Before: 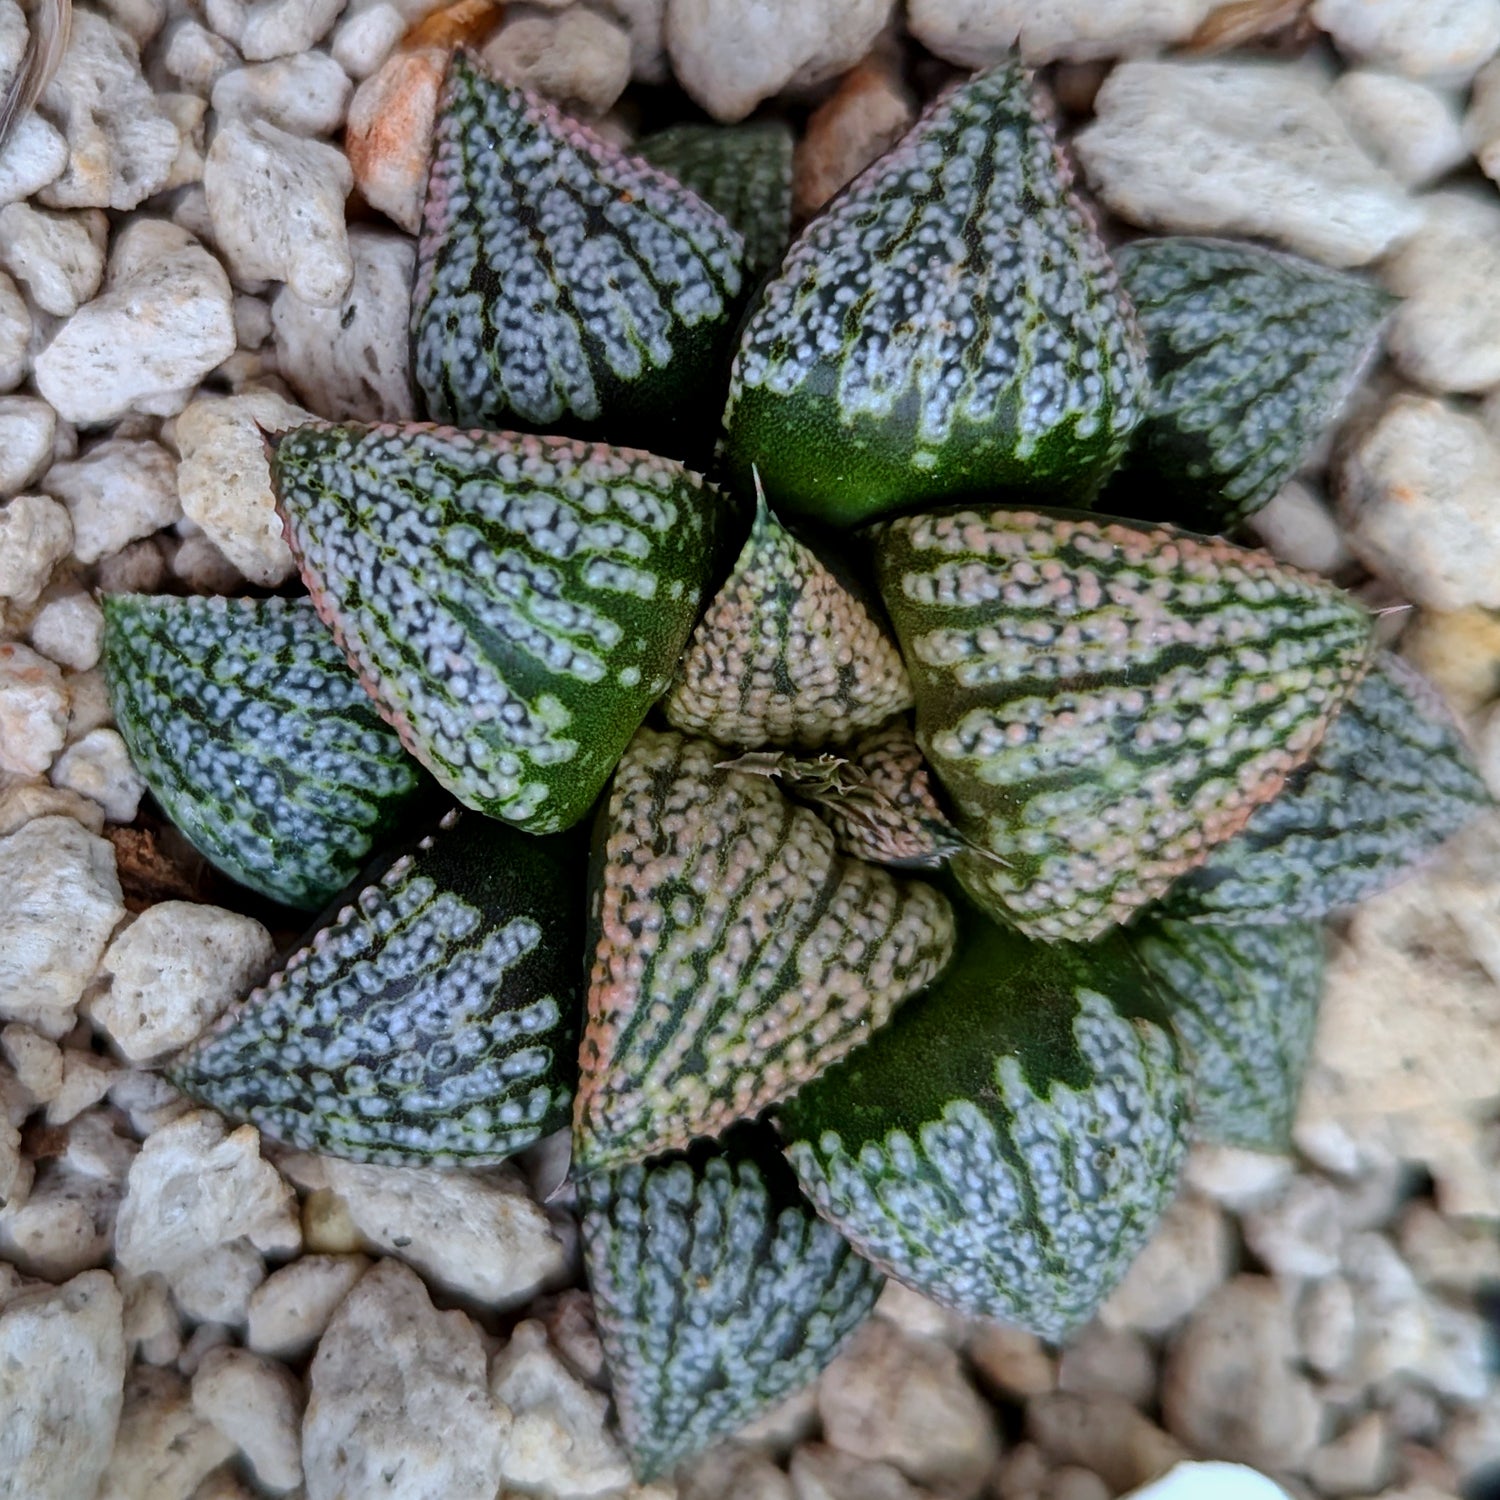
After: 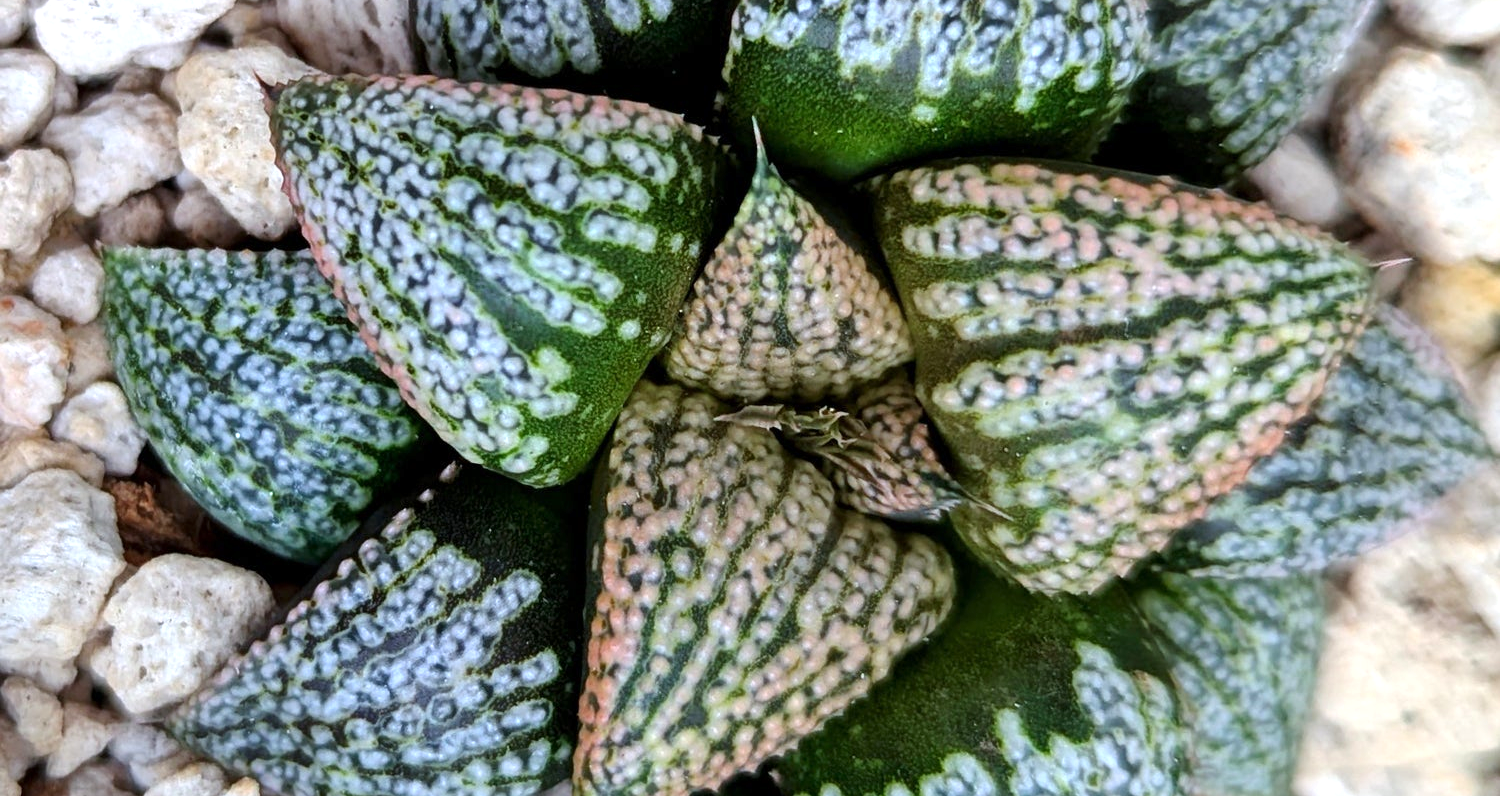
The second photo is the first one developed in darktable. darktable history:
exposure: exposure 0.6 EV, compensate highlight preservation false
crop and rotate: top 23.162%, bottom 23.707%
